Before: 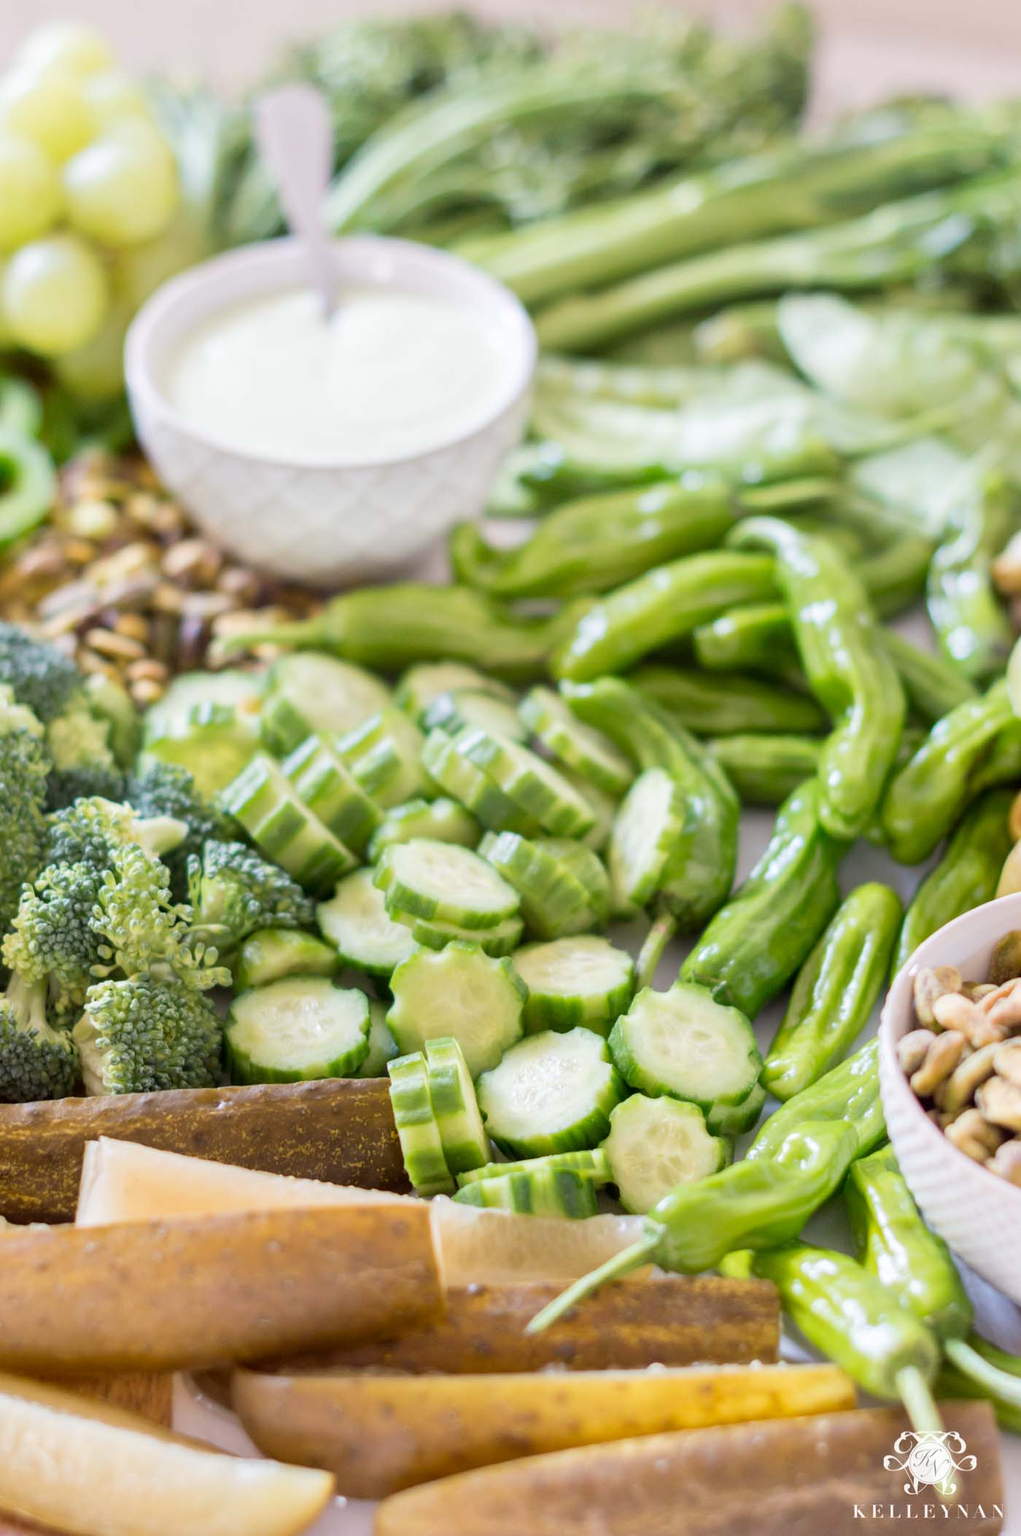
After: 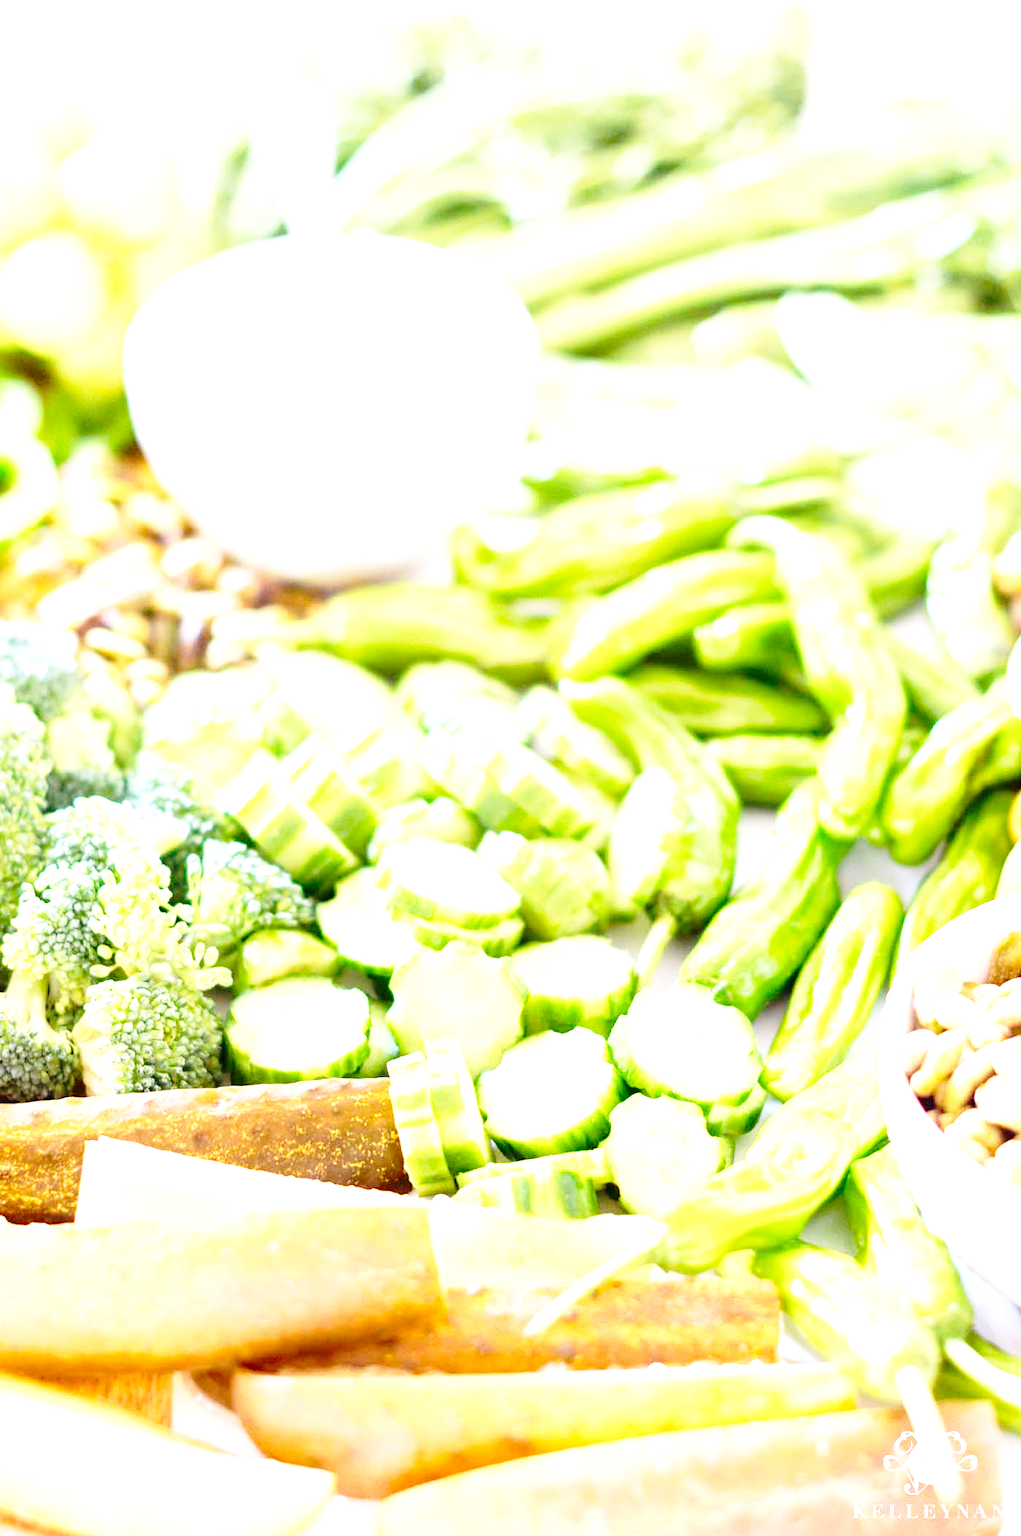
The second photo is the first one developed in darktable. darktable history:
exposure: black level correction 0, exposure 1.741 EV, compensate exposure bias true, compensate highlight preservation false
contrast brightness saturation: contrast 0.04, saturation 0.16
base curve: curves: ch0 [(0, 0) (0.028, 0.03) (0.121, 0.232) (0.46, 0.748) (0.859, 0.968) (1, 1)], preserve colors none
